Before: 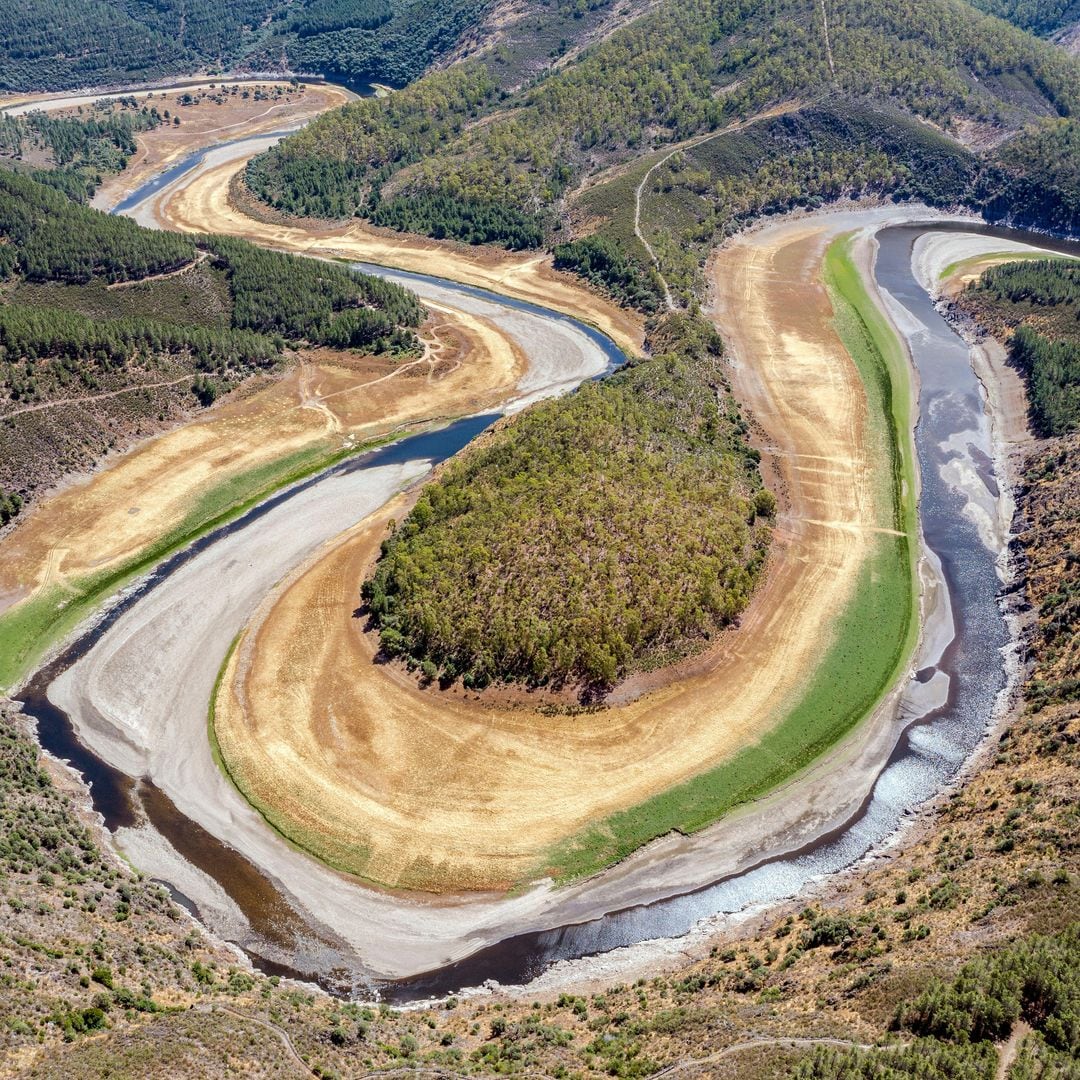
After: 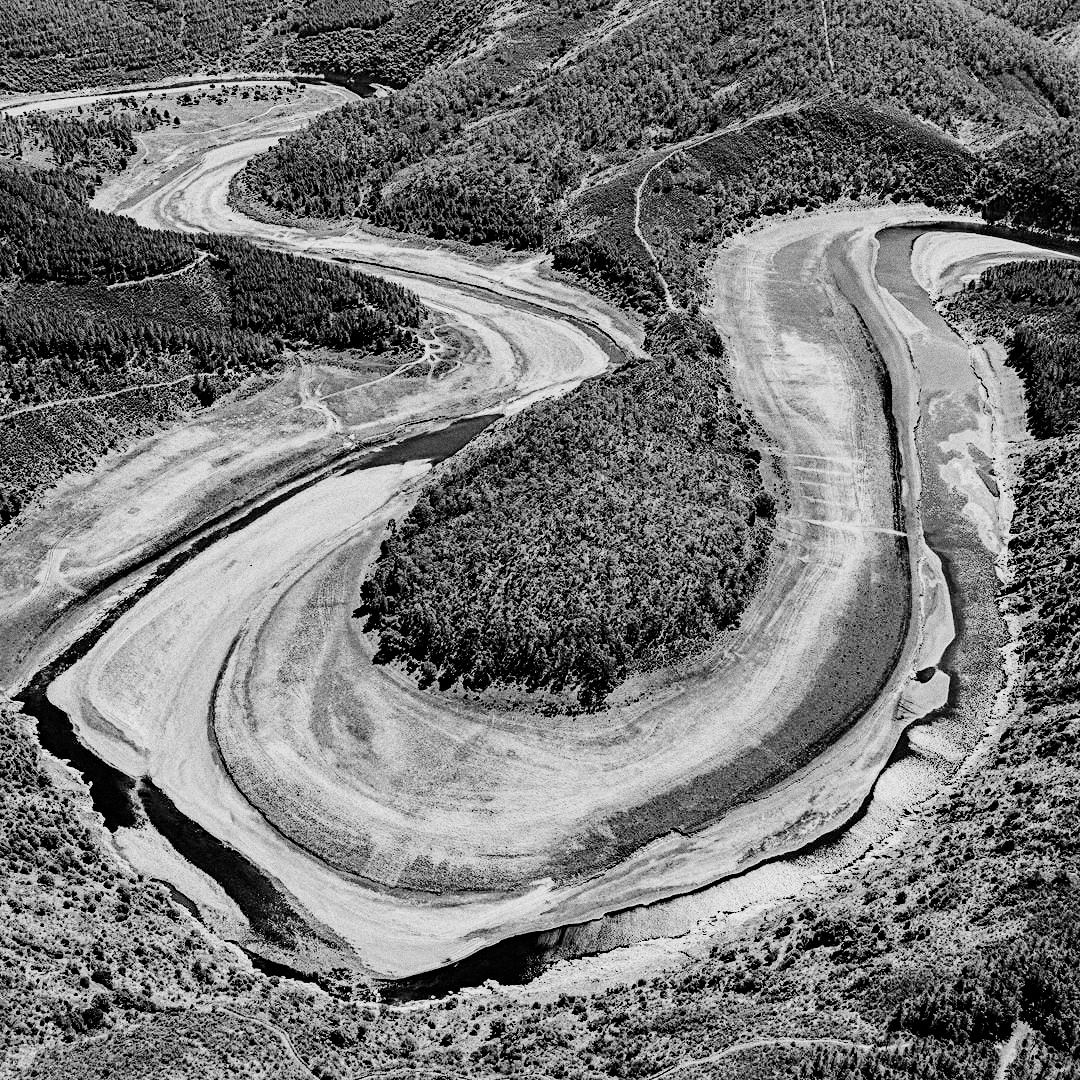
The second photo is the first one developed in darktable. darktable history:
contrast equalizer: octaves 7, y [[0.6 ×6], [0.55 ×6], [0 ×6], [0 ×6], [0 ×6]], mix 0.29
color calibration "B&W: ILFORD HP5+": output gray [0.253, 0.26, 0.487, 0], gray › normalize channels true, illuminant same as pipeline (D50), adaptation XYZ, x 0.346, y 0.359, gamut compression 0
color balance rgb: global offset › luminance -0.51%, perceptual saturation grading › global saturation 27.53%, perceptual saturation grading › highlights -25%, perceptual saturation grading › shadows 25%, perceptual brilliance grading › highlights 6.62%, perceptual brilliance grading › mid-tones 17.07%, perceptual brilliance grading › shadows -5.23%
diffuse or sharpen "sharpen demosaicing: AA filter": edge sensitivity 1, 1st order anisotropy 100%, 2nd order anisotropy 100%, 3rd order anisotropy 100%, 4th order anisotropy 100%, 1st order speed -25%, 2nd order speed -25%, 3rd order speed -25%, 4th order speed -25%
grain "silver grain": coarseness 0.09 ISO, strength 40%
haze removal: adaptive false
sigmoid: contrast 1.69, skew -0.23, preserve hue 0%, red attenuation 0.1, red rotation 0.035, green attenuation 0.1, green rotation -0.017, blue attenuation 0.15, blue rotation -0.052, base primaries Rec2020
exposure "magic lantern defaults": compensate highlight preservation false
